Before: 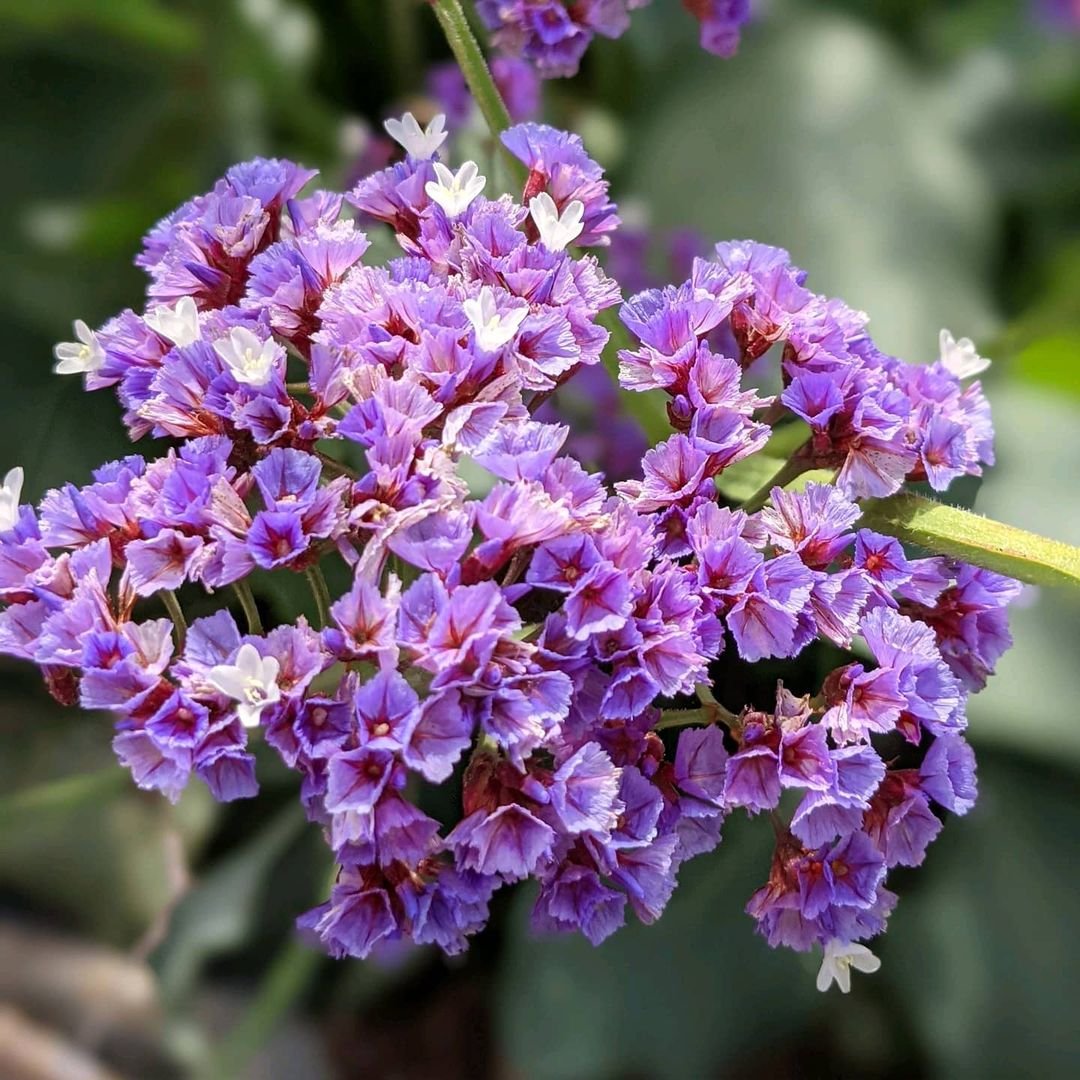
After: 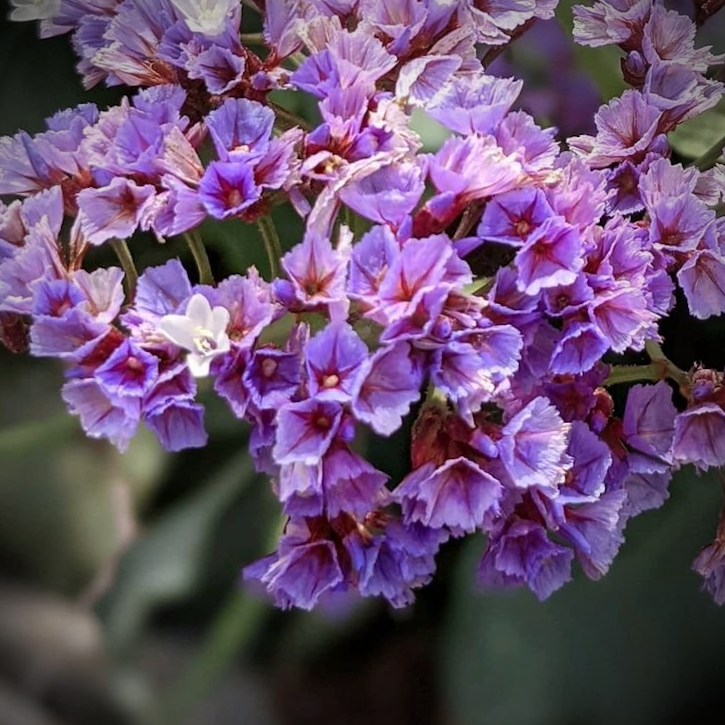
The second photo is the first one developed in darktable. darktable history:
crop and rotate: angle -0.82°, left 3.85%, top 31.828%, right 27.992%
vignetting: fall-off start 67.5%, fall-off radius 67.23%, brightness -0.813, automatic ratio true
